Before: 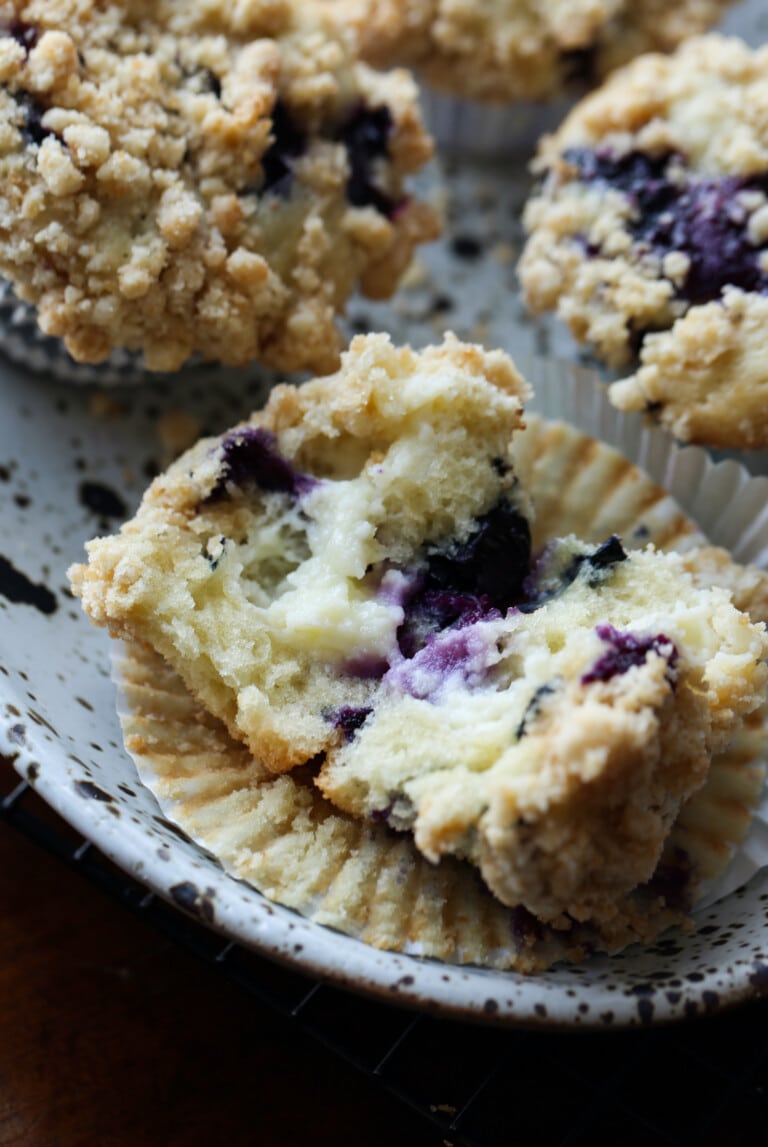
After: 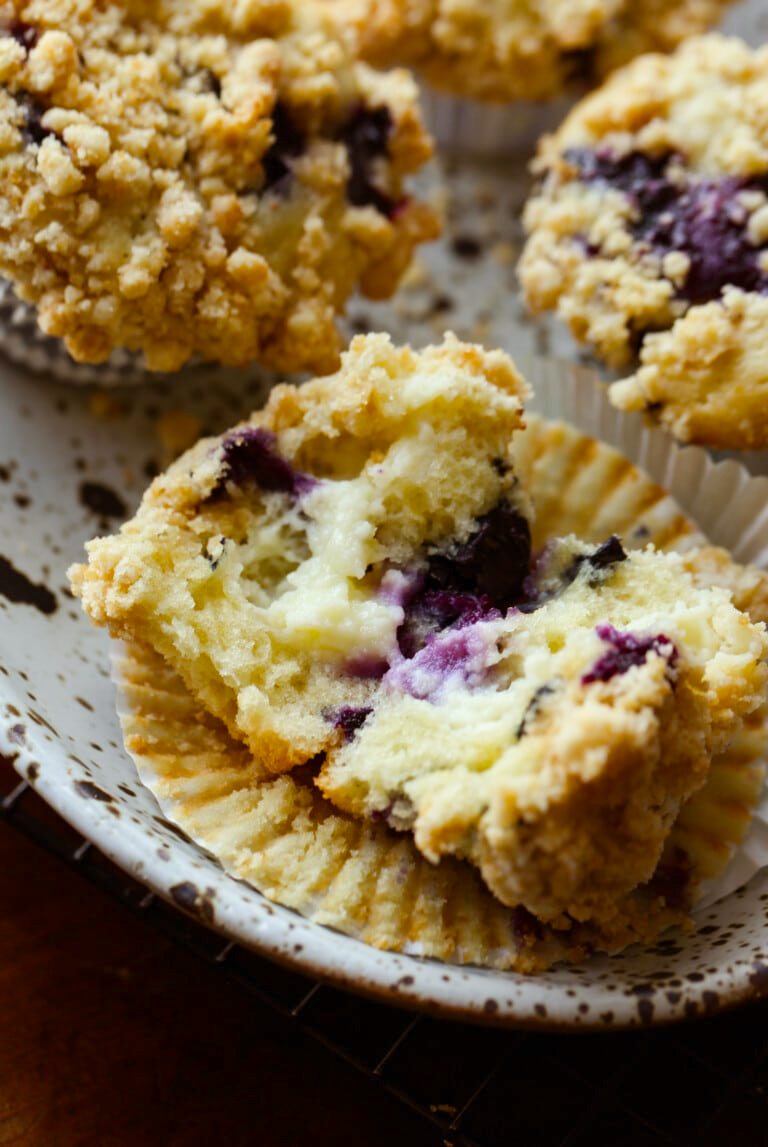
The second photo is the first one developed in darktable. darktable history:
color balance rgb: power › luminance 9.926%, power › chroma 2.807%, power › hue 59.81°, perceptual saturation grading › global saturation 29.689%, global vibrance -23.391%
